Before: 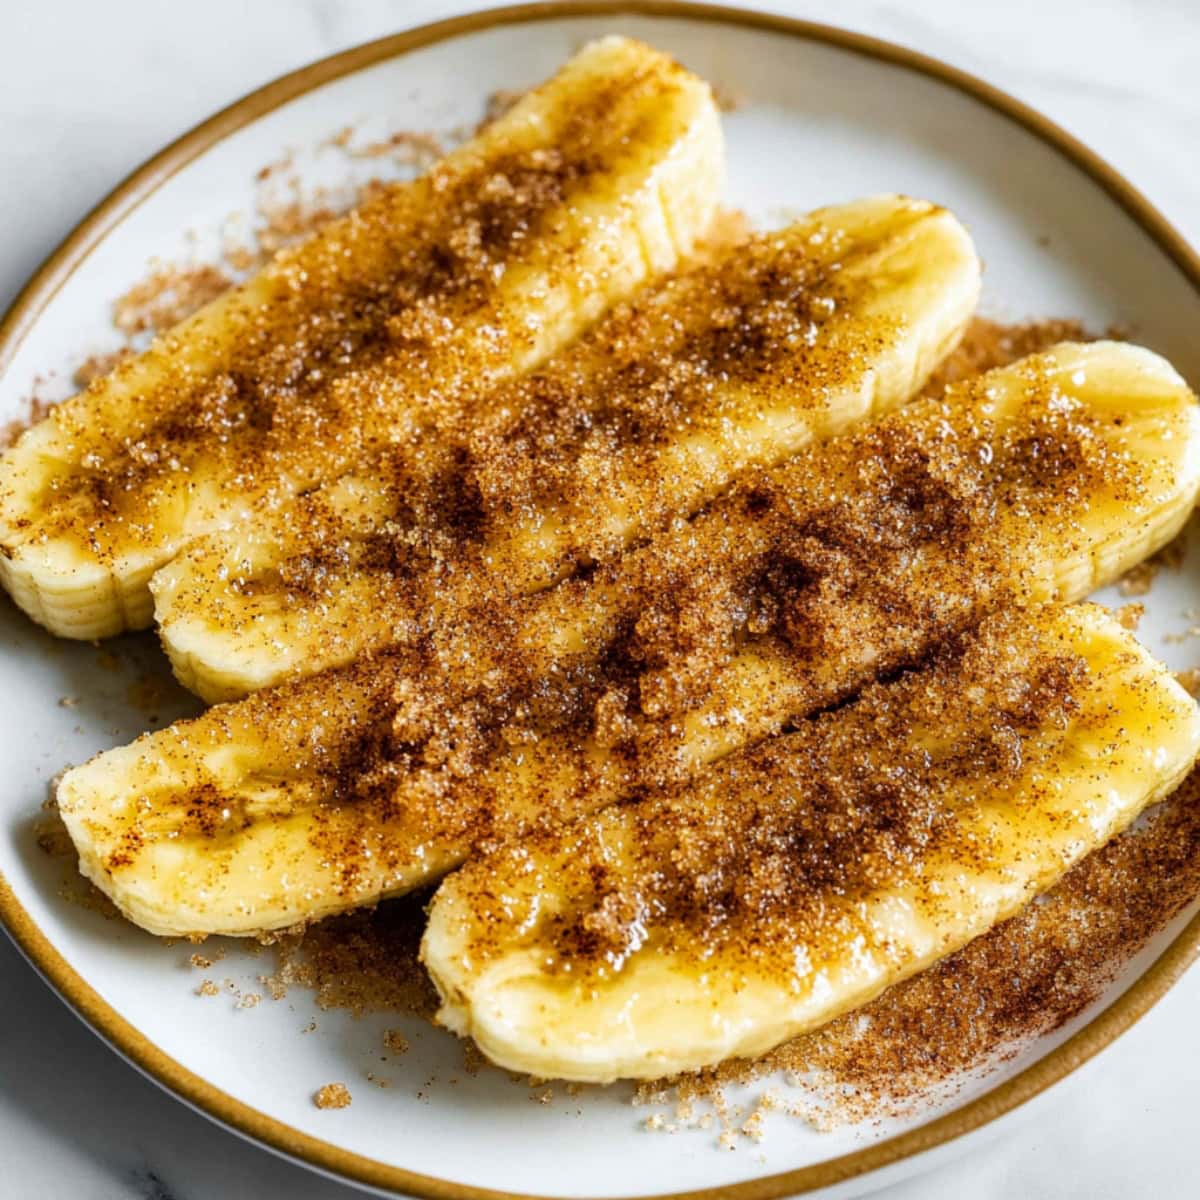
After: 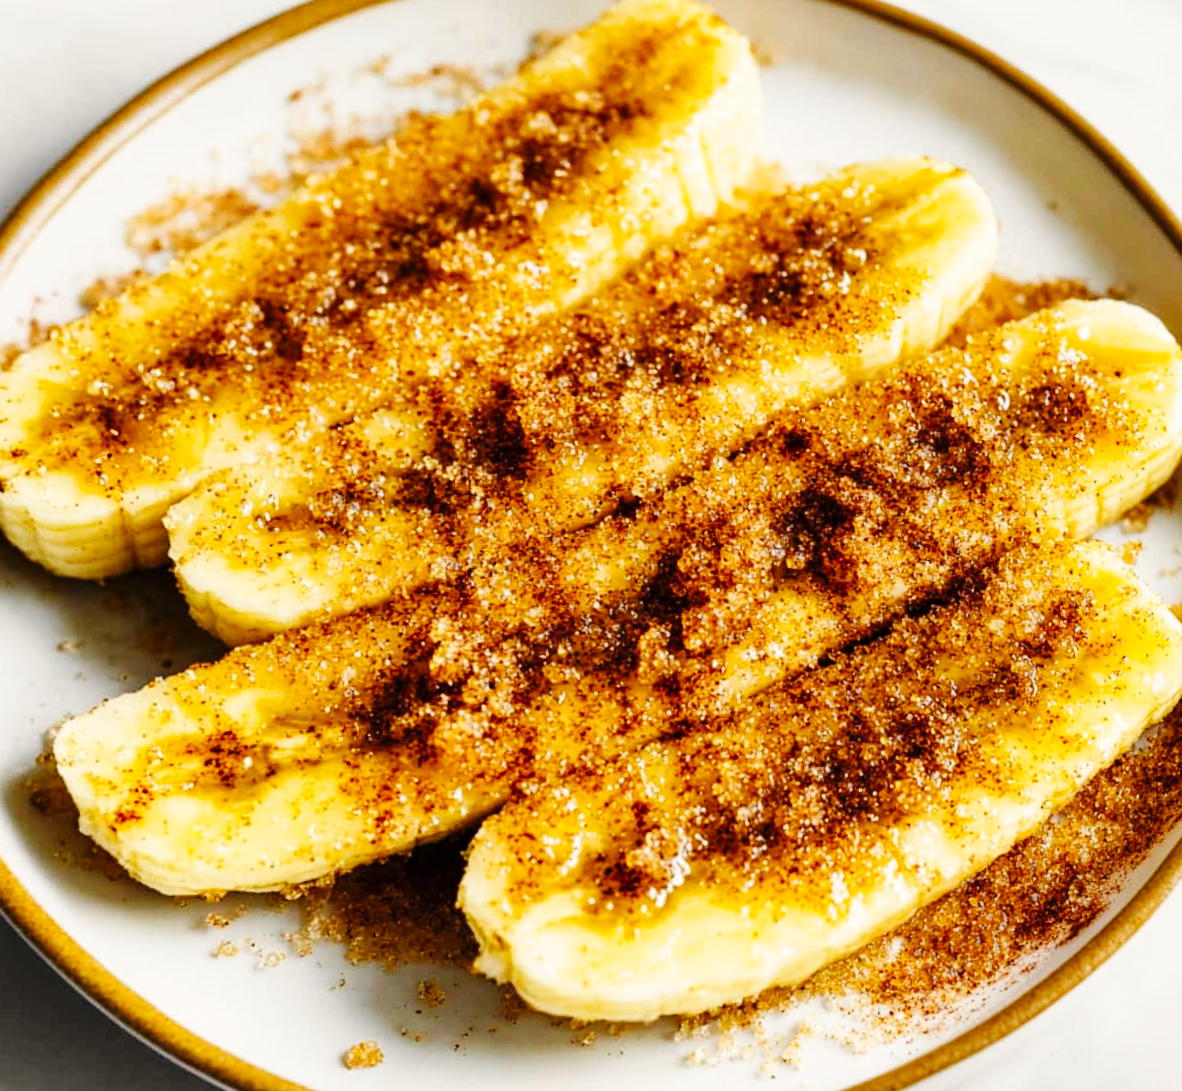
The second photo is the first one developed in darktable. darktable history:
color calibration: x 0.329, y 0.345, temperature 5633 K
rotate and perspective: rotation -0.013°, lens shift (vertical) -0.027, lens shift (horizontal) 0.178, crop left 0.016, crop right 0.989, crop top 0.082, crop bottom 0.918
base curve: curves: ch0 [(0, 0) (0.036, 0.025) (0.121, 0.166) (0.206, 0.329) (0.605, 0.79) (1, 1)], preserve colors none
